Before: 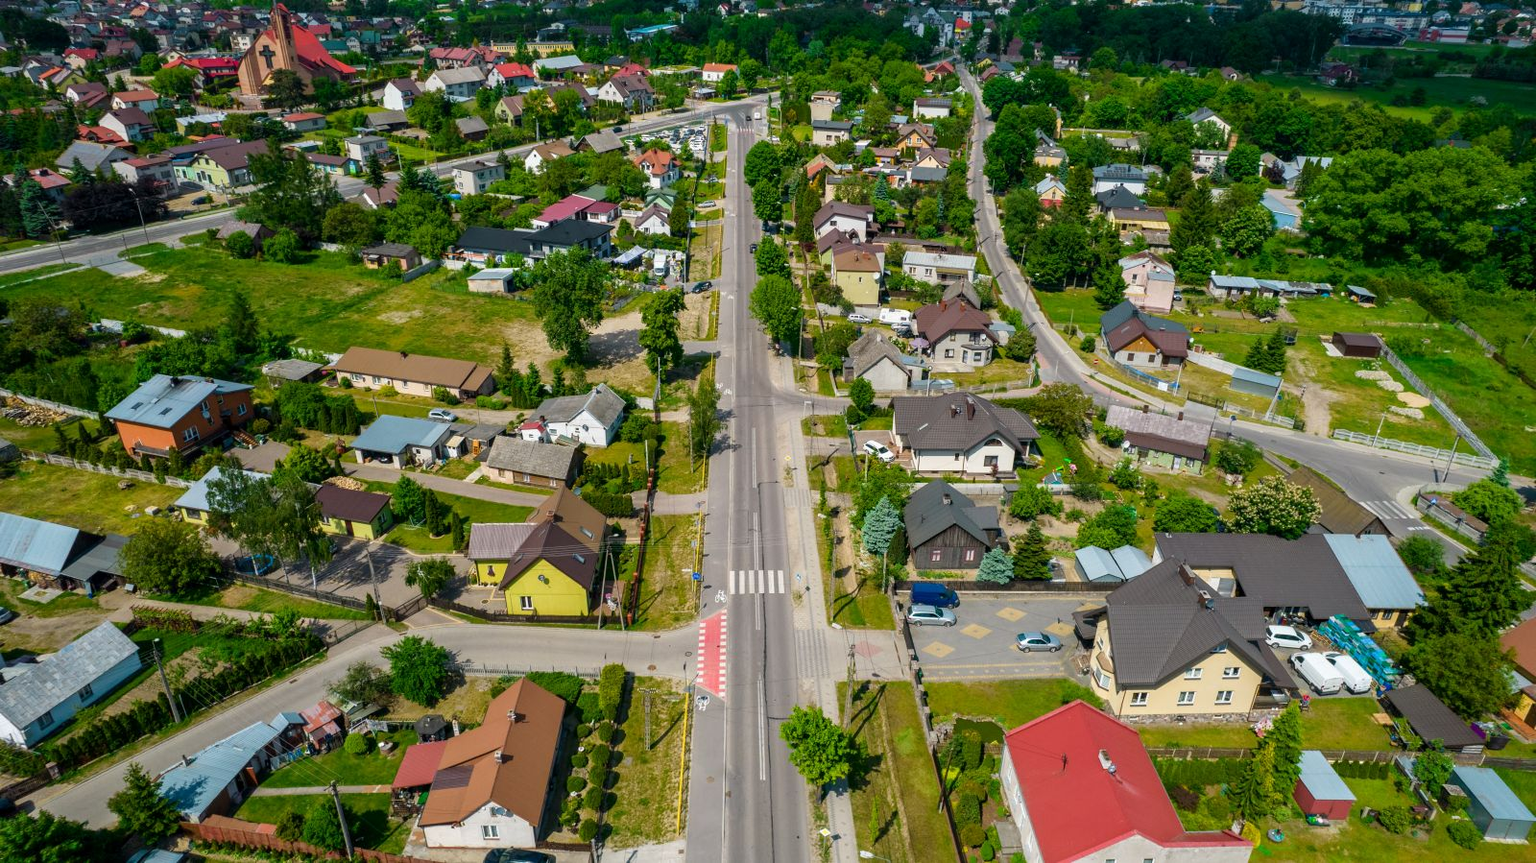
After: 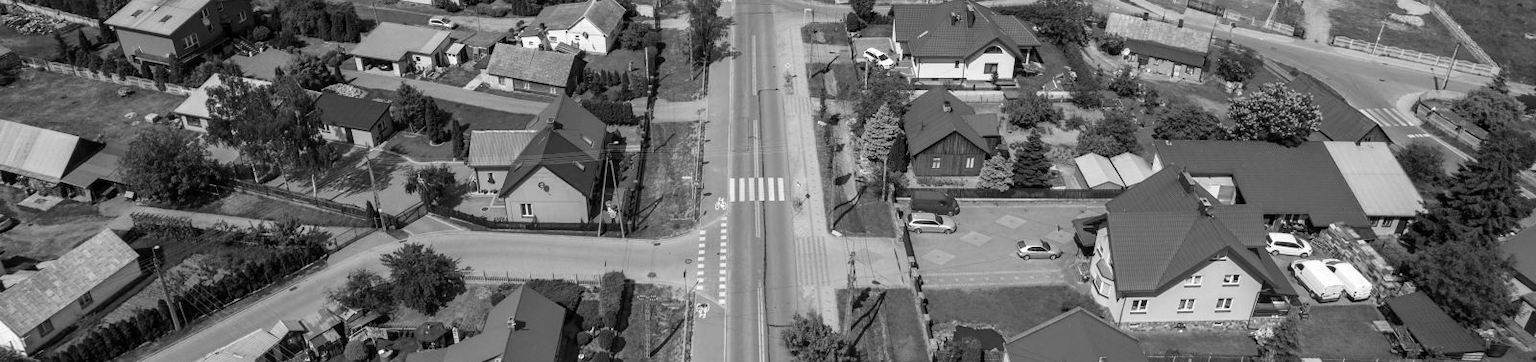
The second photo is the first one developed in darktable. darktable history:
color calibration: output gray [0.25, 0.35, 0.4, 0], x 0.383, y 0.372, temperature 3905.17 K
tone equalizer: on, module defaults
crop: top 45.551%, bottom 12.262%
